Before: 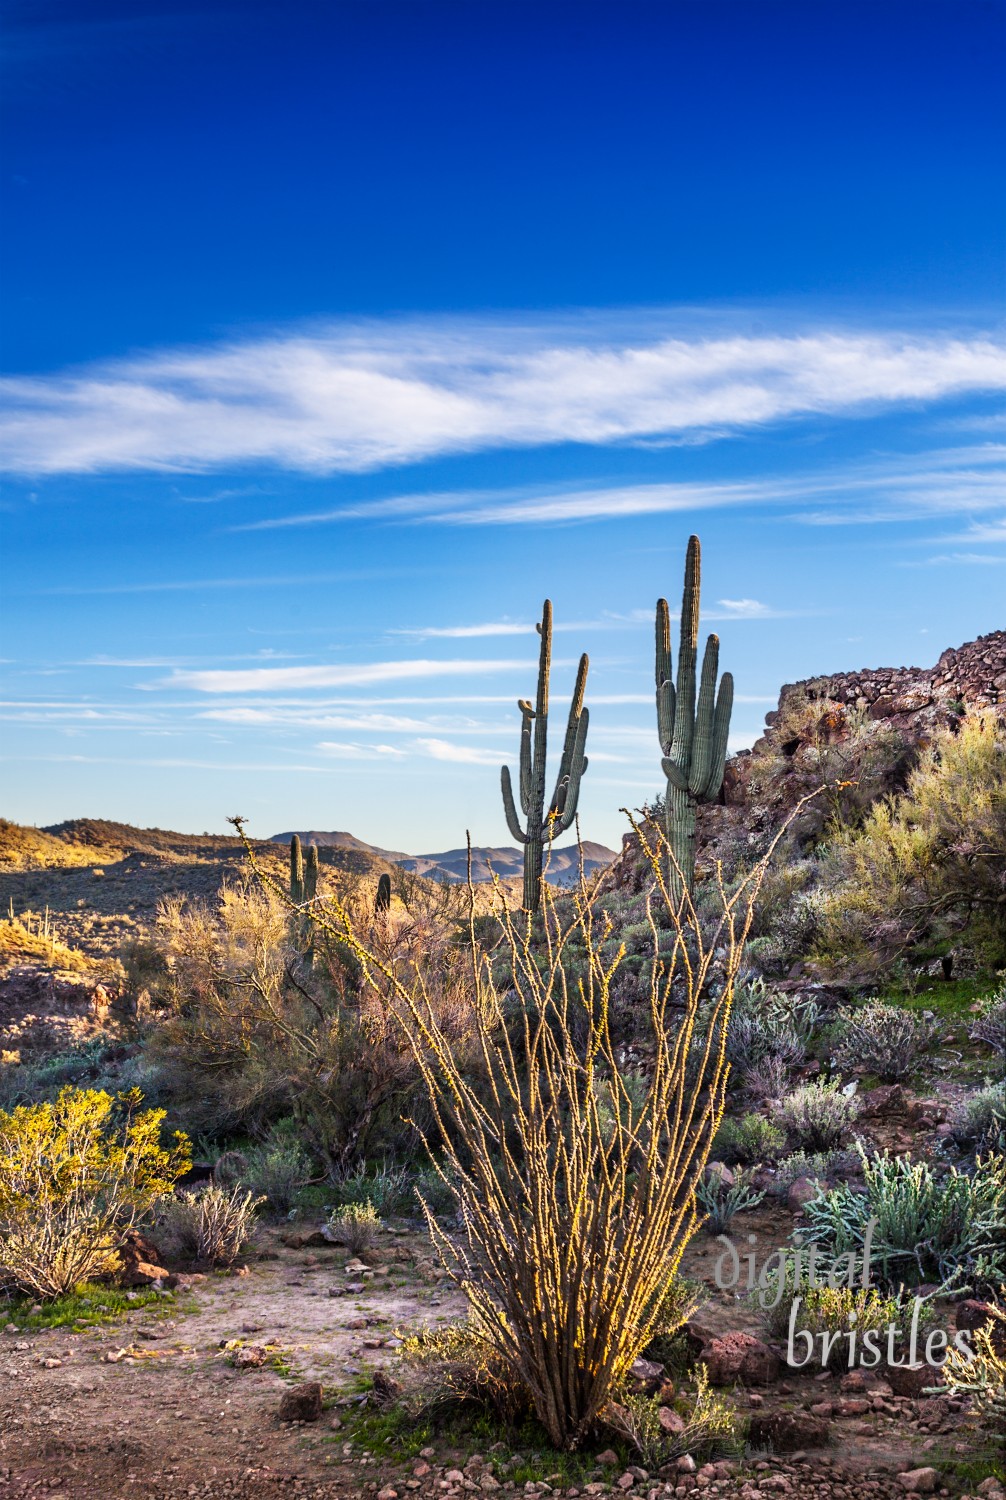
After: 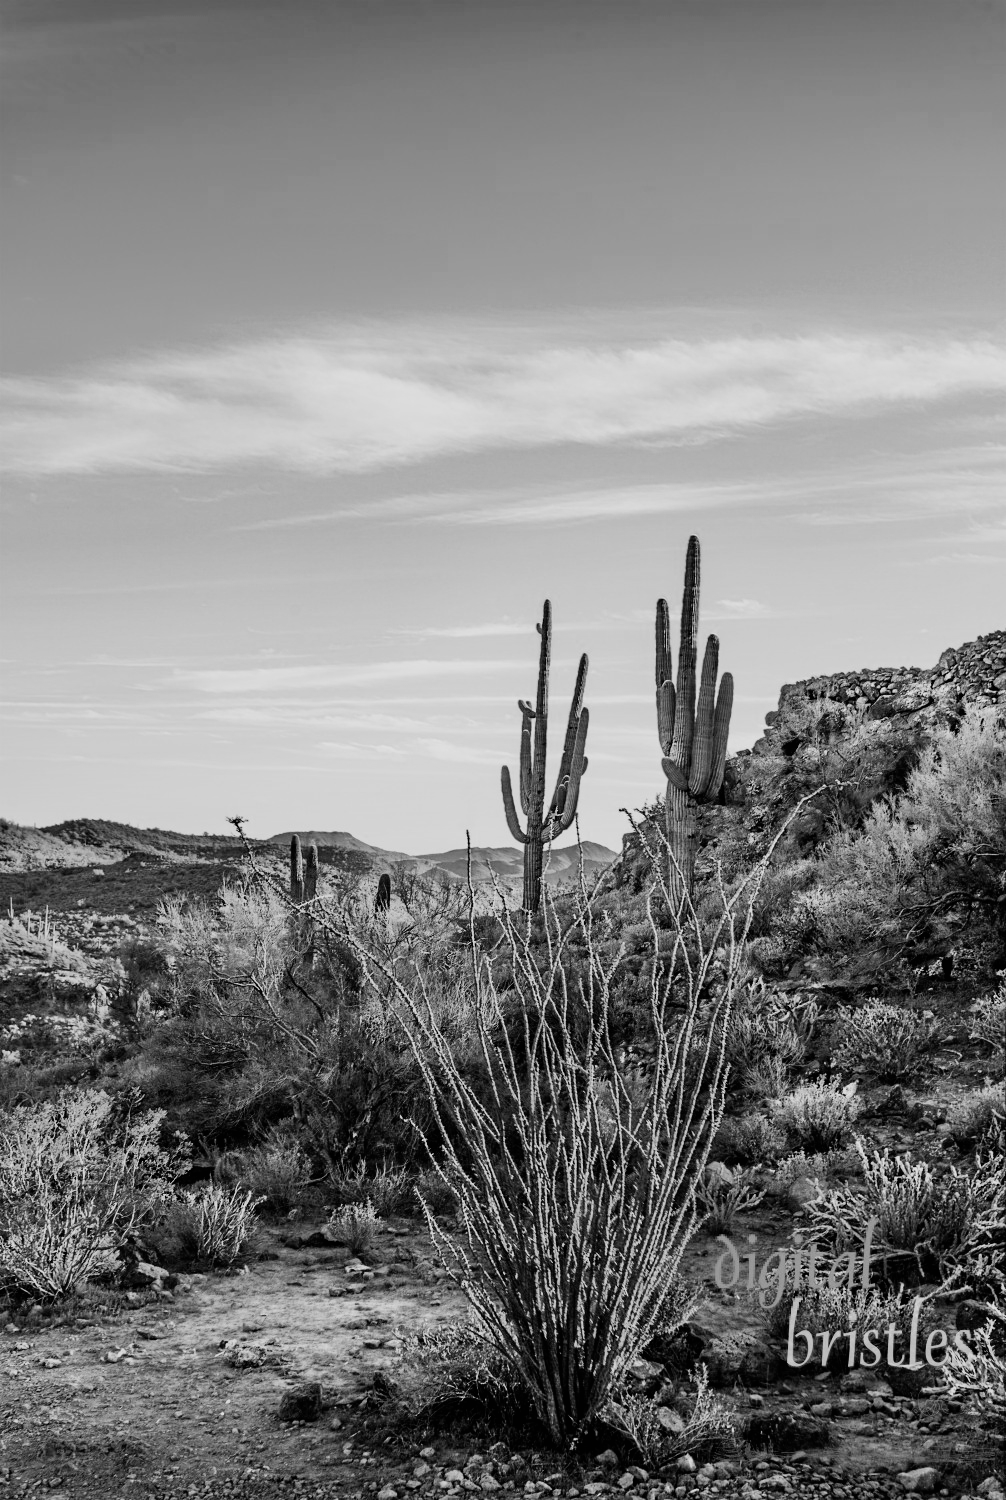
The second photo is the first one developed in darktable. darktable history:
color calibration: output gray [0.246, 0.254, 0.501, 0], gray › normalize channels true, illuminant same as pipeline (D50), adaptation XYZ, x 0.346, y 0.359, gamut compression 0
filmic rgb: black relative exposure -7.65 EV, white relative exposure 4.56 EV, hardness 3.61, contrast 1.05
shadows and highlights: radius 44.78, white point adjustment 6.64, compress 79.65%, highlights color adjustment 78.42%, soften with gaussian
